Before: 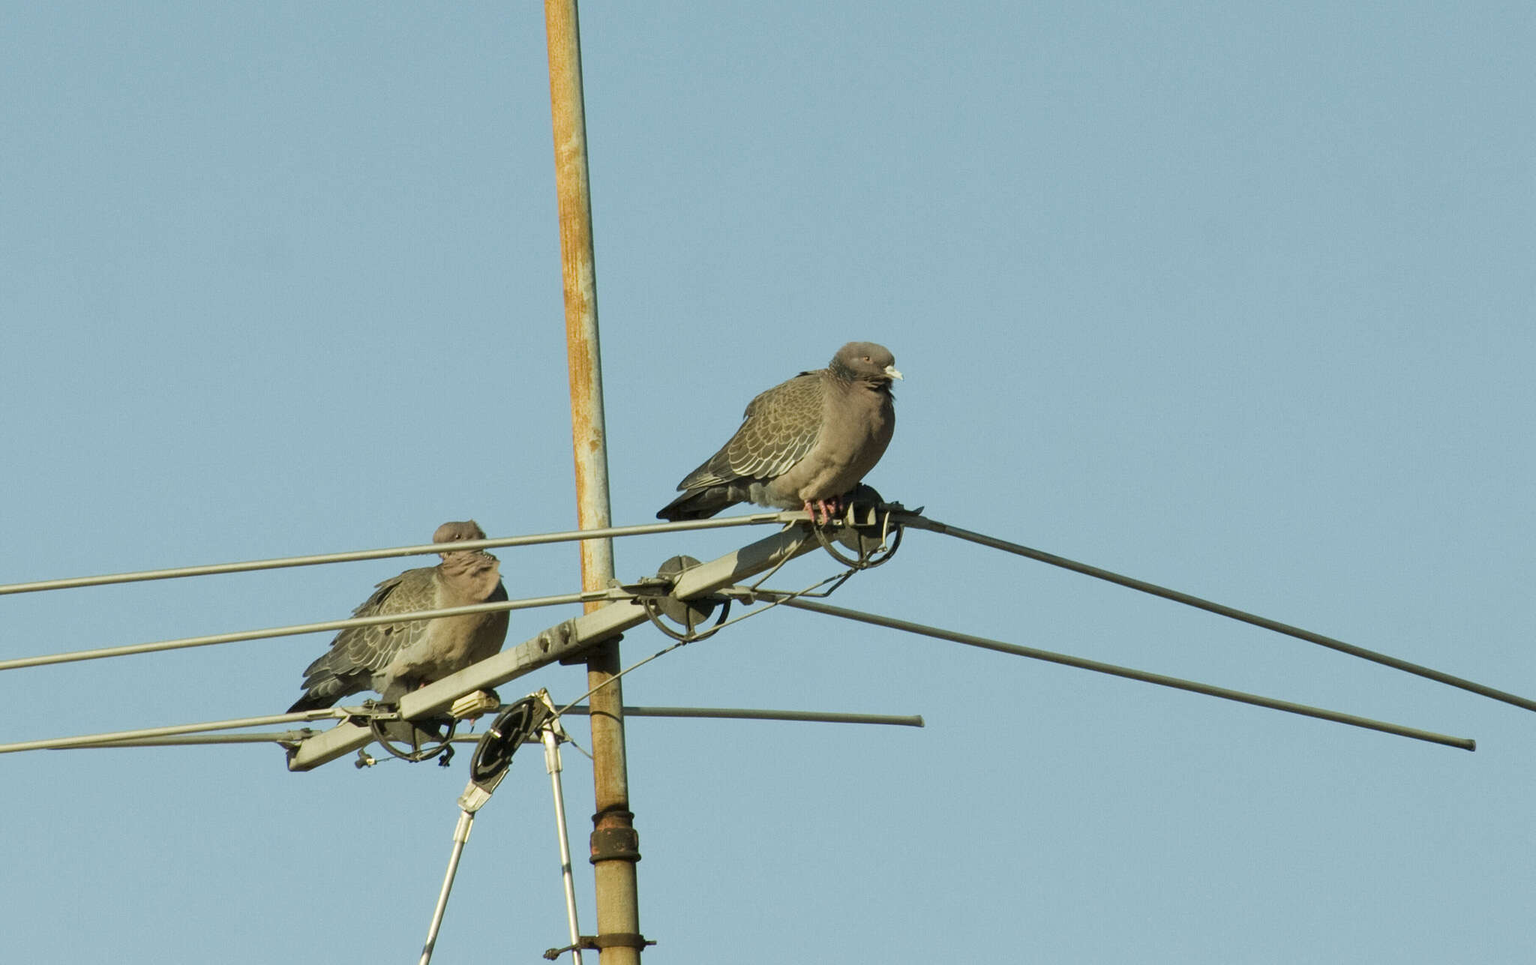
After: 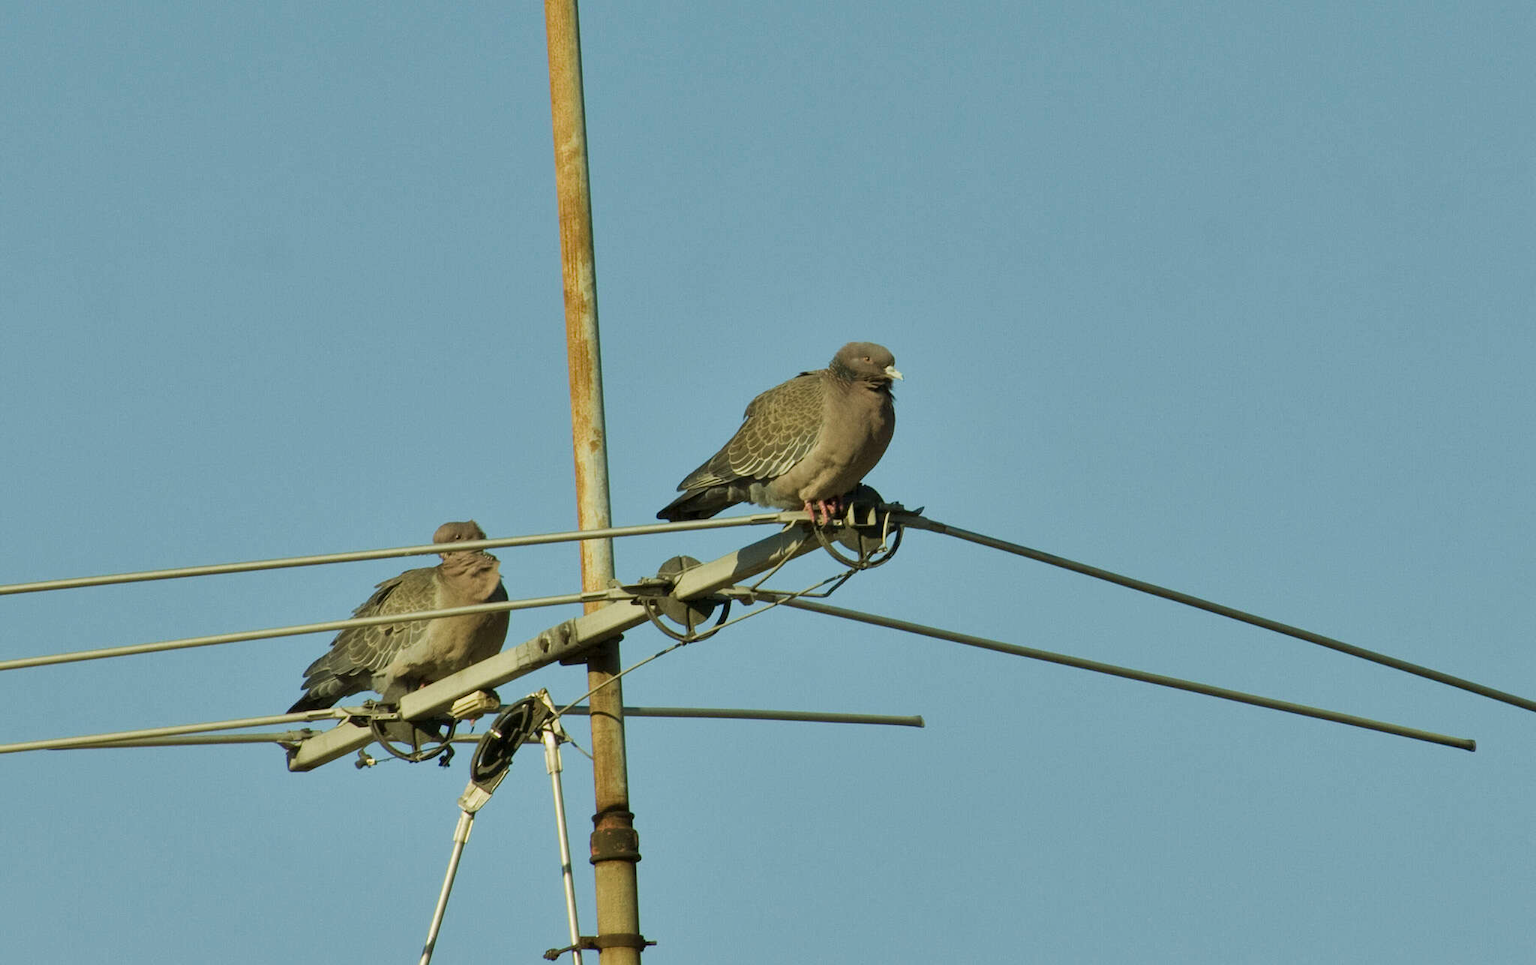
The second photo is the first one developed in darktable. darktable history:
shadows and highlights: low approximation 0.01, soften with gaussian
velvia: strength 27.31%
exposure: black level correction 0.001, exposure -0.2 EV, compensate exposure bias true, compensate highlight preservation false
